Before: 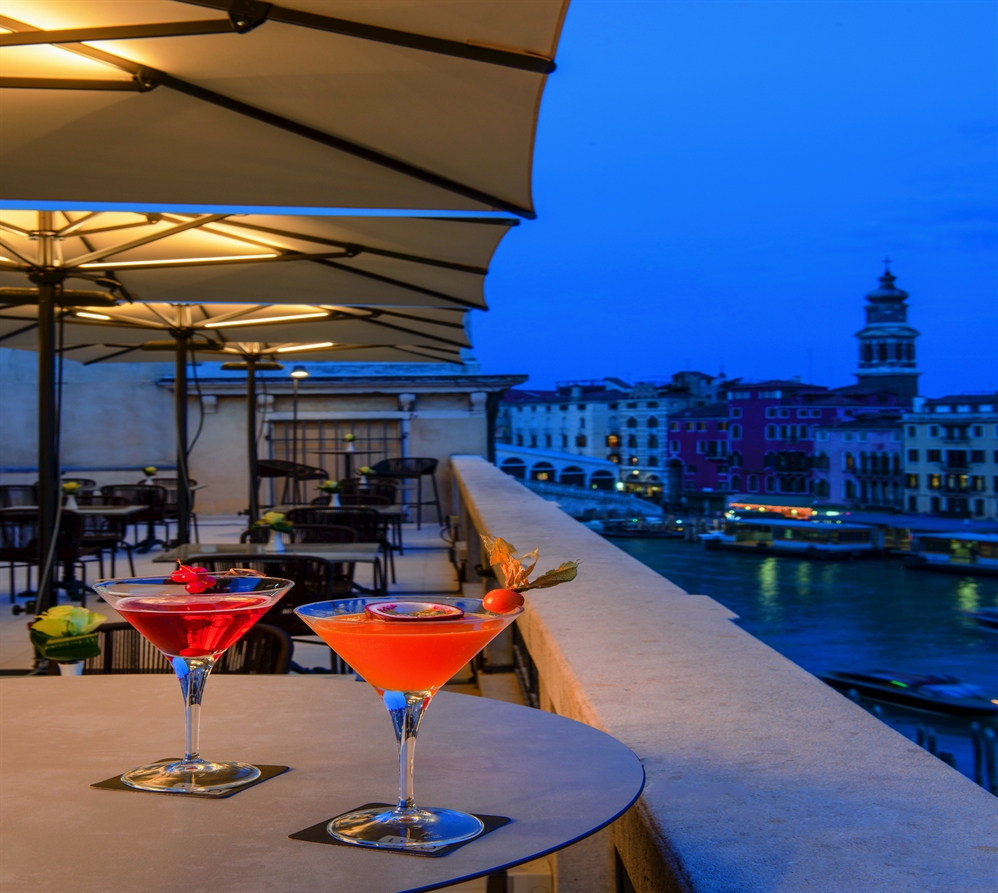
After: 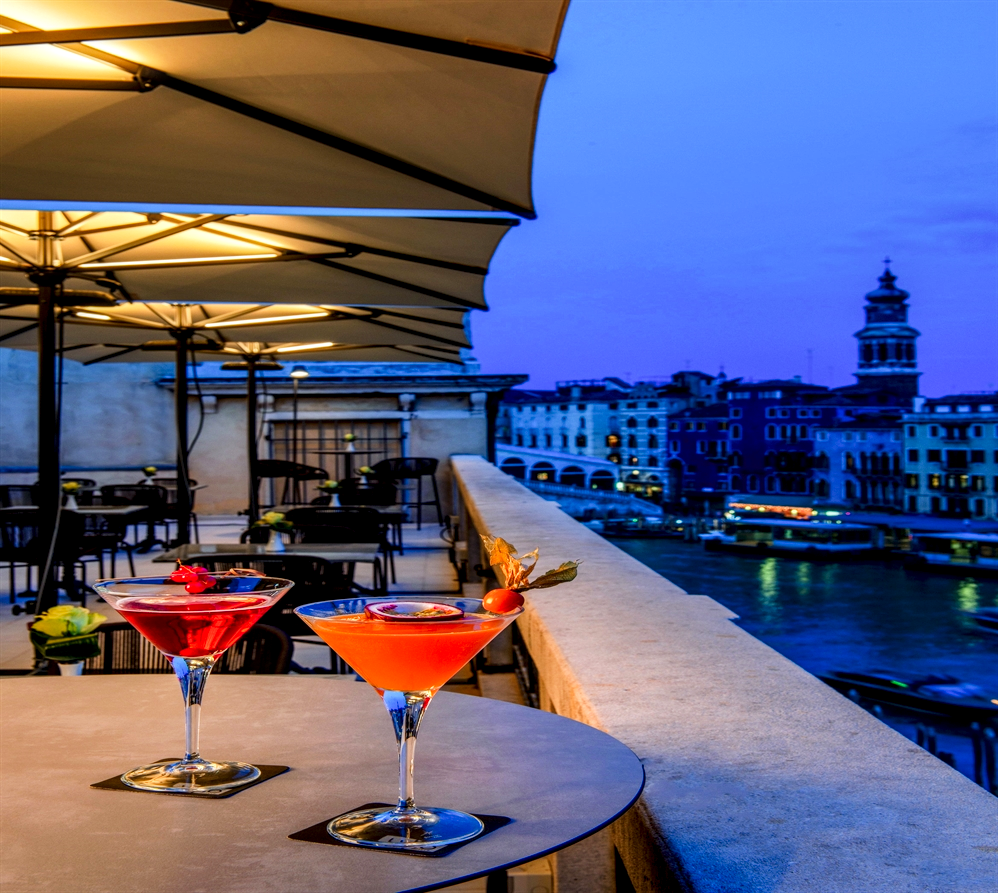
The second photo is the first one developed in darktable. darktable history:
local contrast: highlights 25%, detail 150%
tone curve: curves: ch0 [(0, 0) (0.003, 0.014) (0.011, 0.019) (0.025, 0.026) (0.044, 0.037) (0.069, 0.053) (0.1, 0.083) (0.136, 0.121) (0.177, 0.163) (0.224, 0.22) (0.277, 0.281) (0.335, 0.354) (0.399, 0.436) (0.468, 0.526) (0.543, 0.612) (0.623, 0.706) (0.709, 0.79) (0.801, 0.858) (0.898, 0.925) (1, 1)], preserve colors none
